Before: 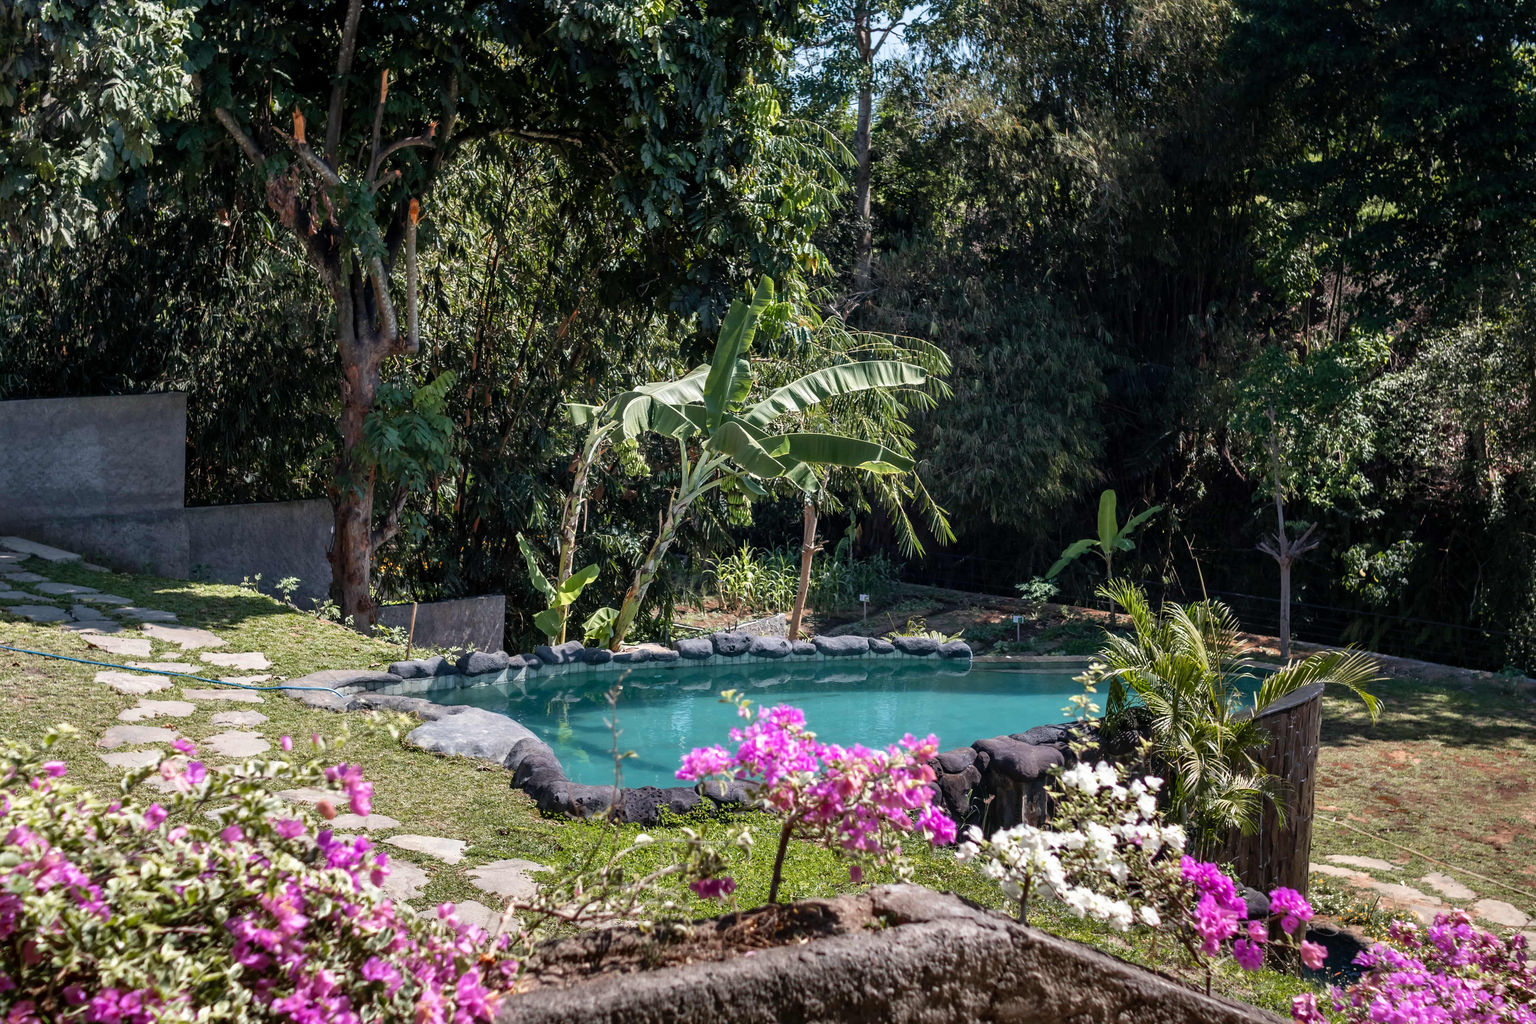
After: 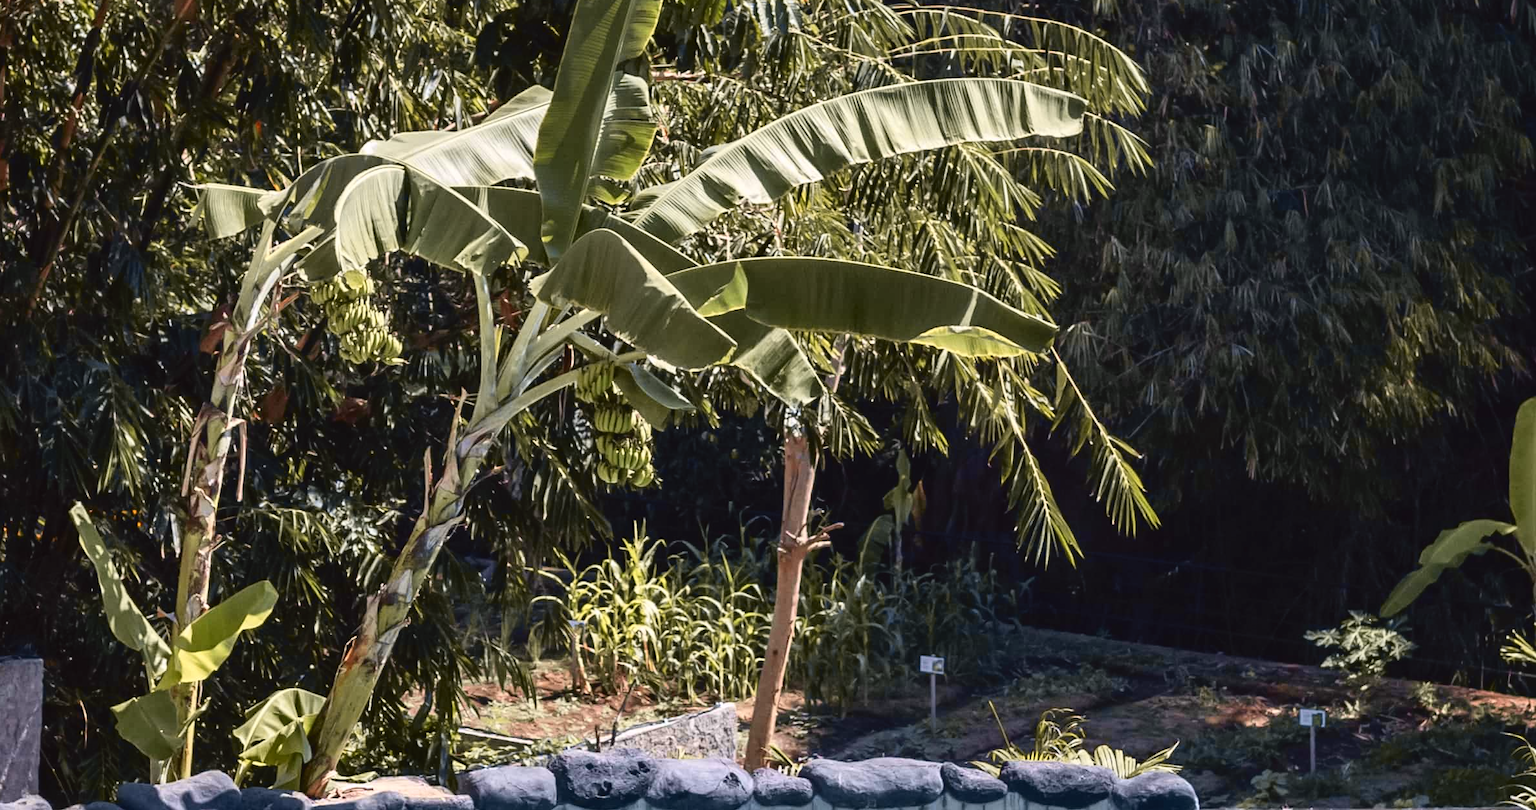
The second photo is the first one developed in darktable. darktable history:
crop: left 31.751%, top 32.172%, right 27.8%, bottom 35.83%
tone curve: curves: ch0 [(0, 0.036) (0.119, 0.115) (0.461, 0.479) (0.715, 0.767) (0.817, 0.865) (1, 0.998)]; ch1 [(0, 0) (0.377, 0.416) (0.44, 0.478) (0.487, 0.498) (0.514, 0.525) (0.538, 0.552) (0.67, 0.688) (1, 1)]; ch2 [(0, 0) (0.38, 0.405) (0.463, 0.445) (0.492, 0.486) (0.524, 0.541) (0.578, 0.59) (0.653, 0.658) (1, 1)], color space Lab, independent channels, preserve colors none
